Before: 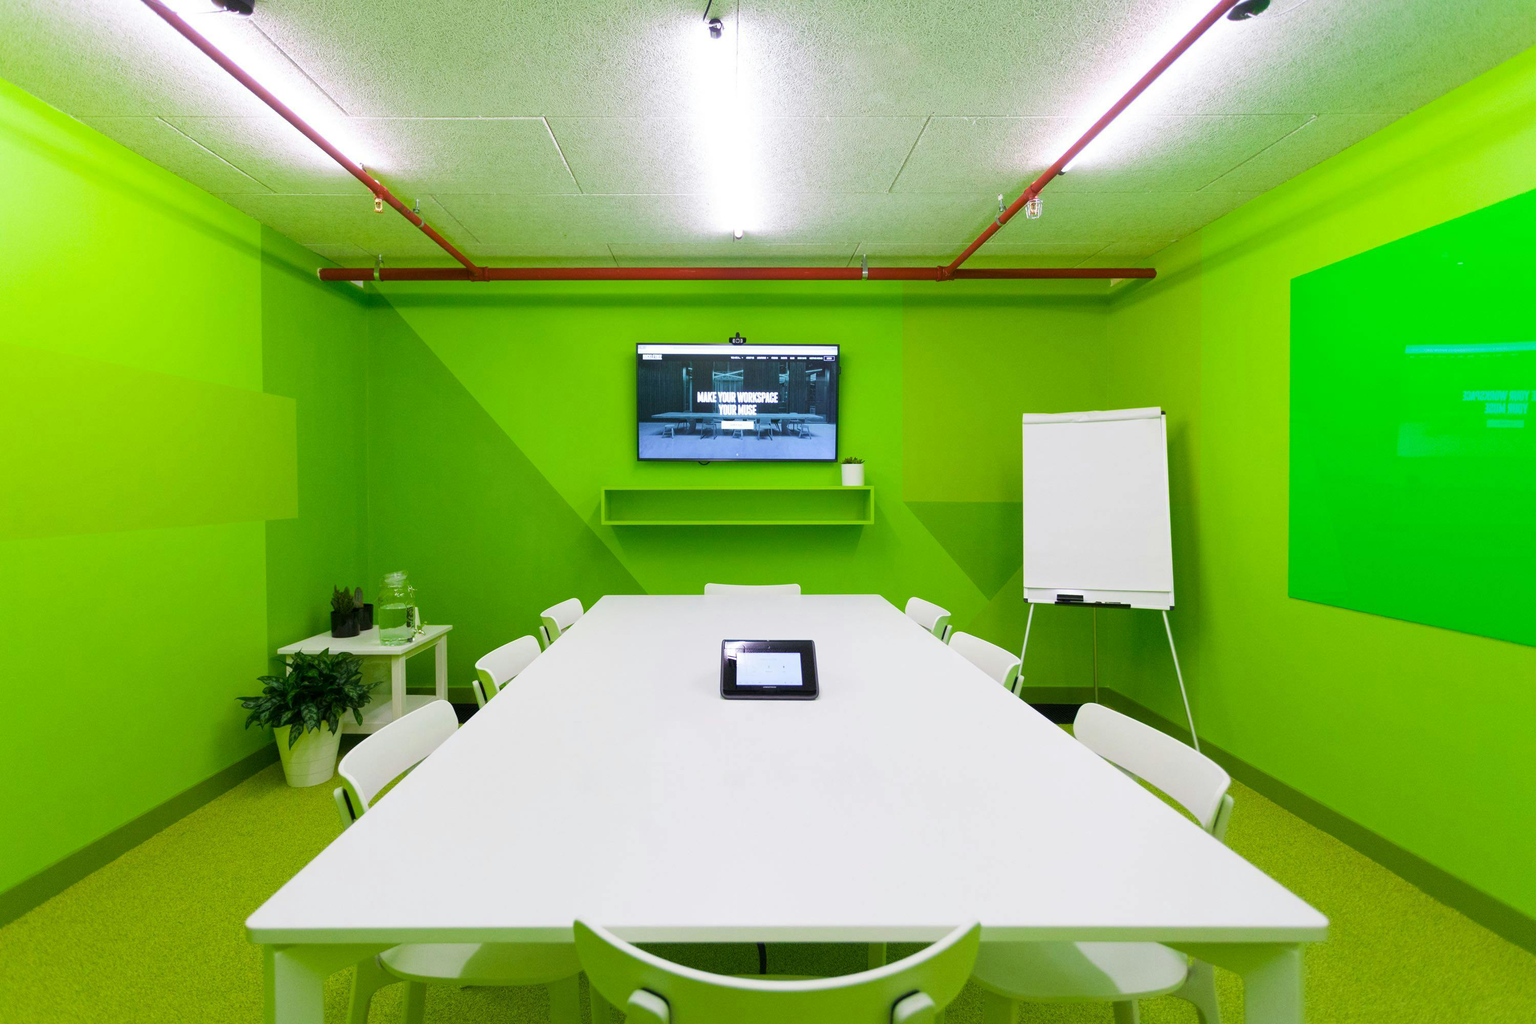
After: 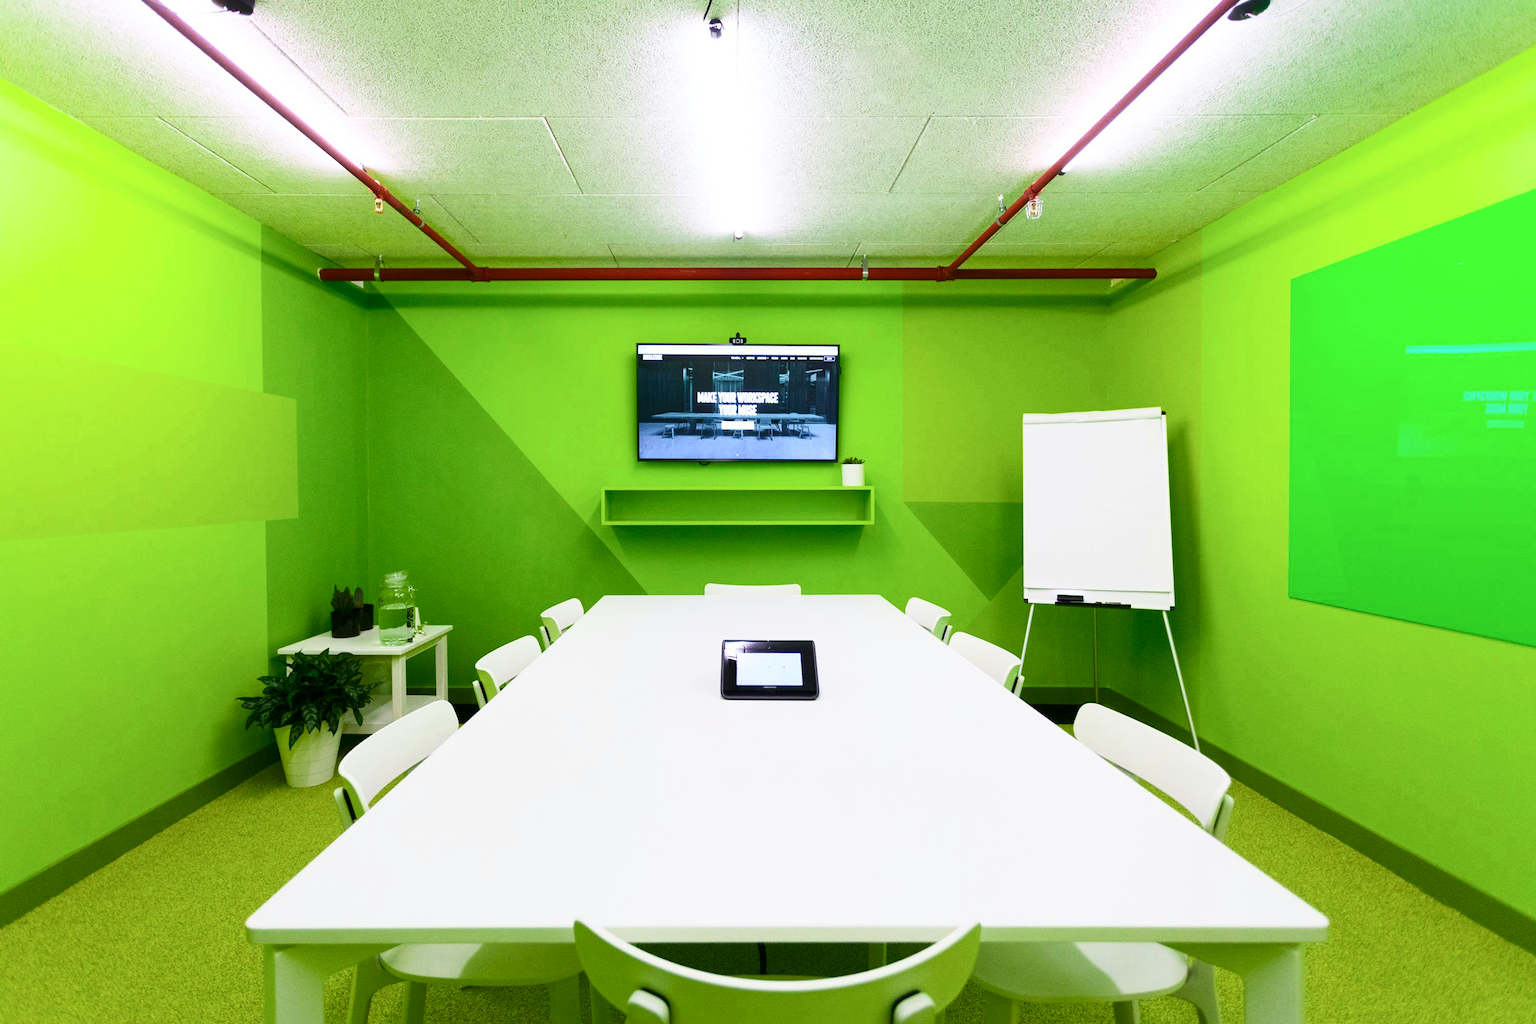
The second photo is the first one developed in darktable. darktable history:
tone curve: curves: ch0 [(0, 0) (0.004, 0.001) (0.133, 0.078) (0.325, 0.241) (0.832, 0.917) (1, 1)], color space Lab, independent channels, preserve colors none
